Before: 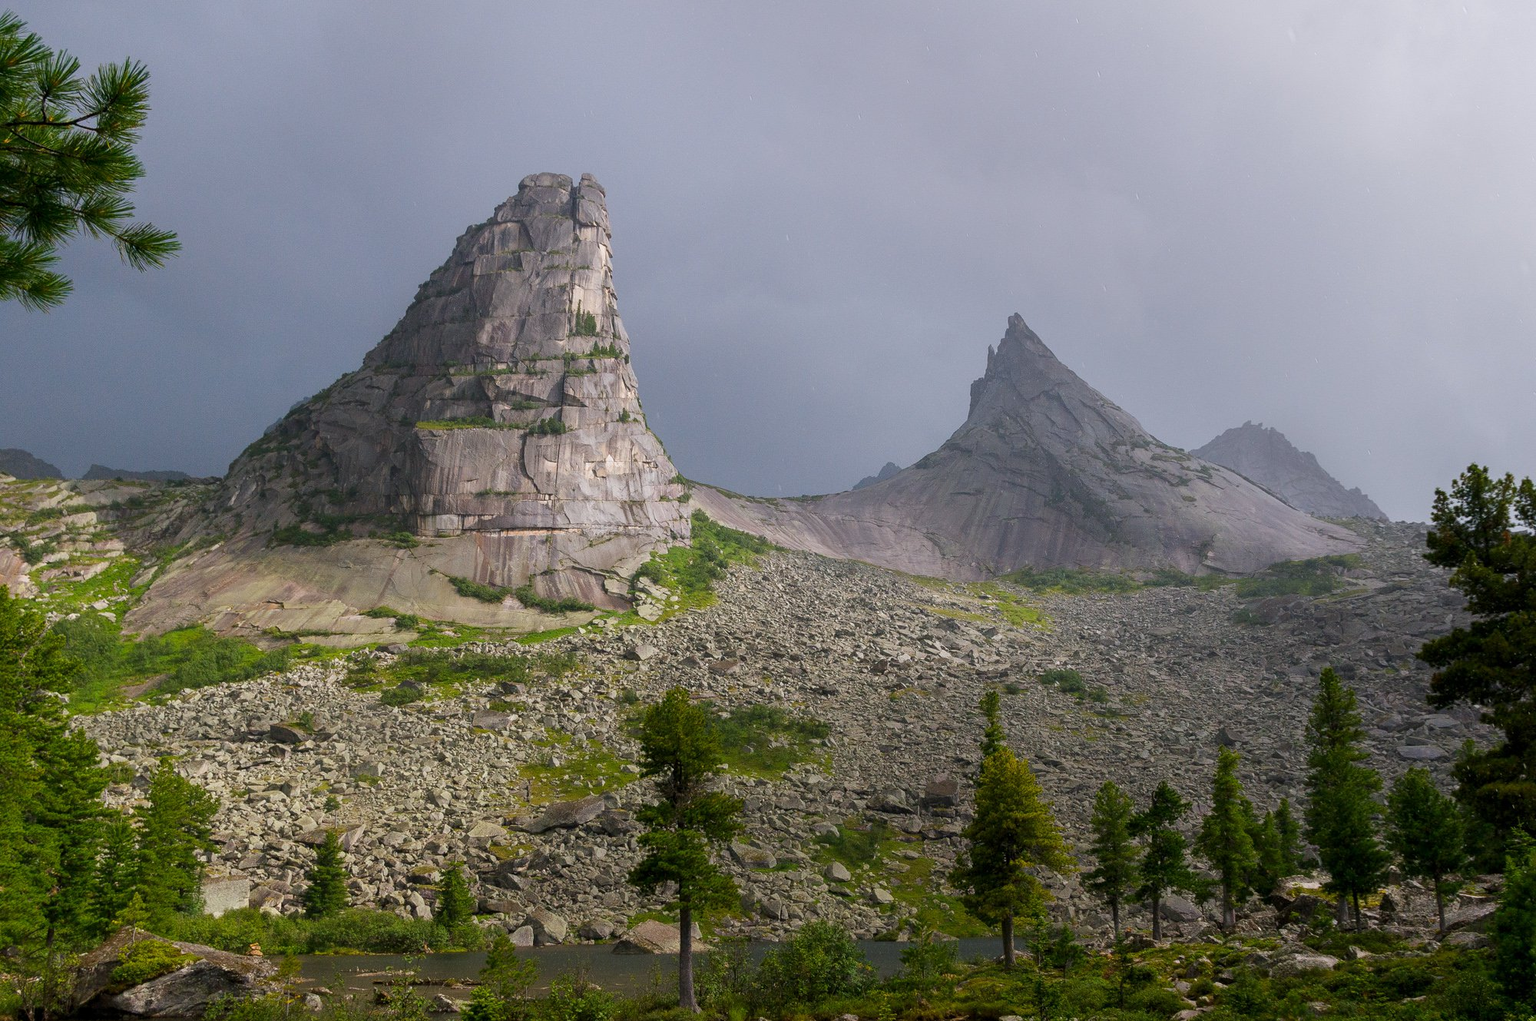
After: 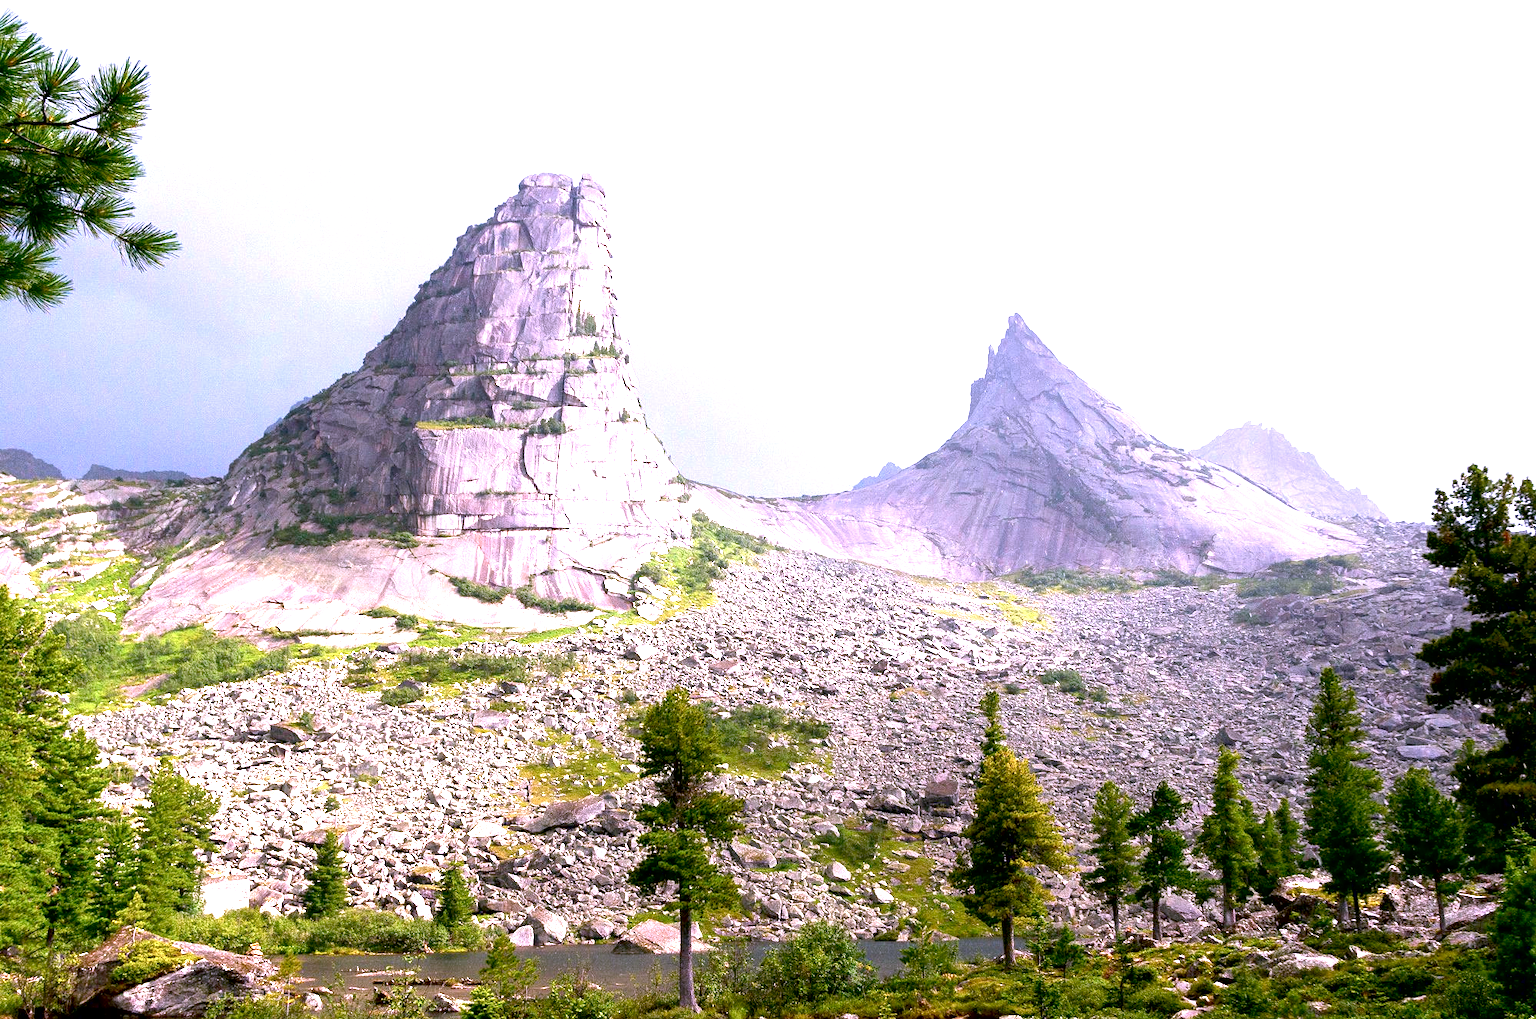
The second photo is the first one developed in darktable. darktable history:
exposure: black level correction 0.005, exposure 2.083 EV, compensate exposure bias true, compensate highlight preservation false
contrast brightness saturation: brightness -0.095
crop: bottom 0.072%
color correction: highlights a* 15.03, highlights b* -24.35
